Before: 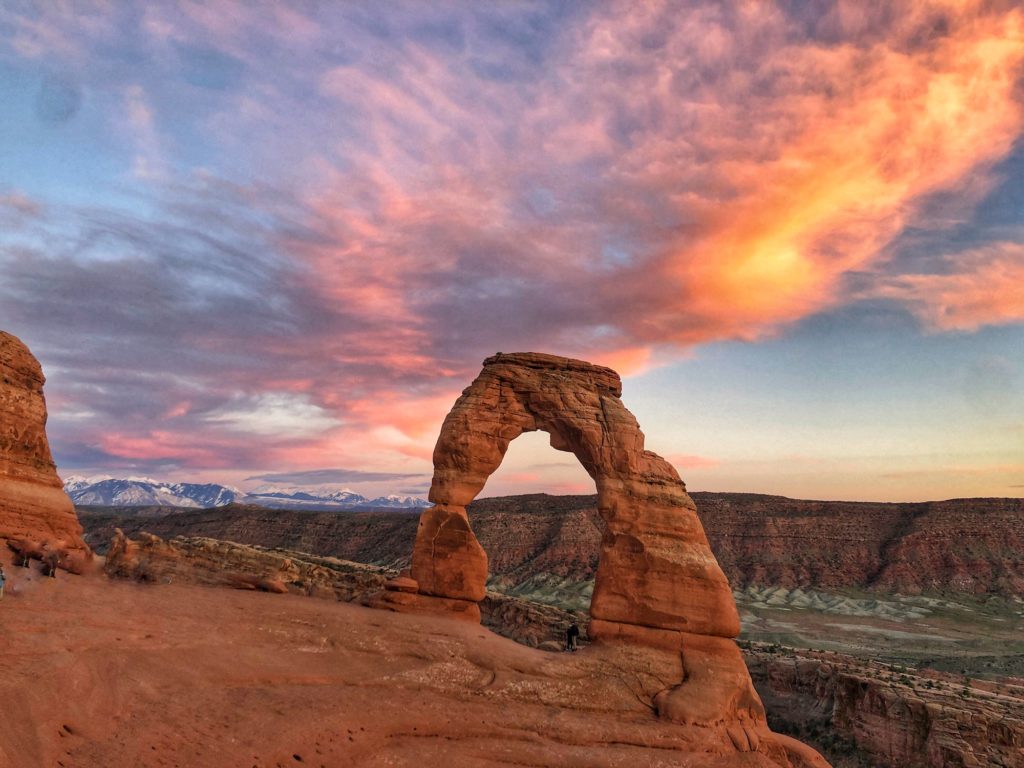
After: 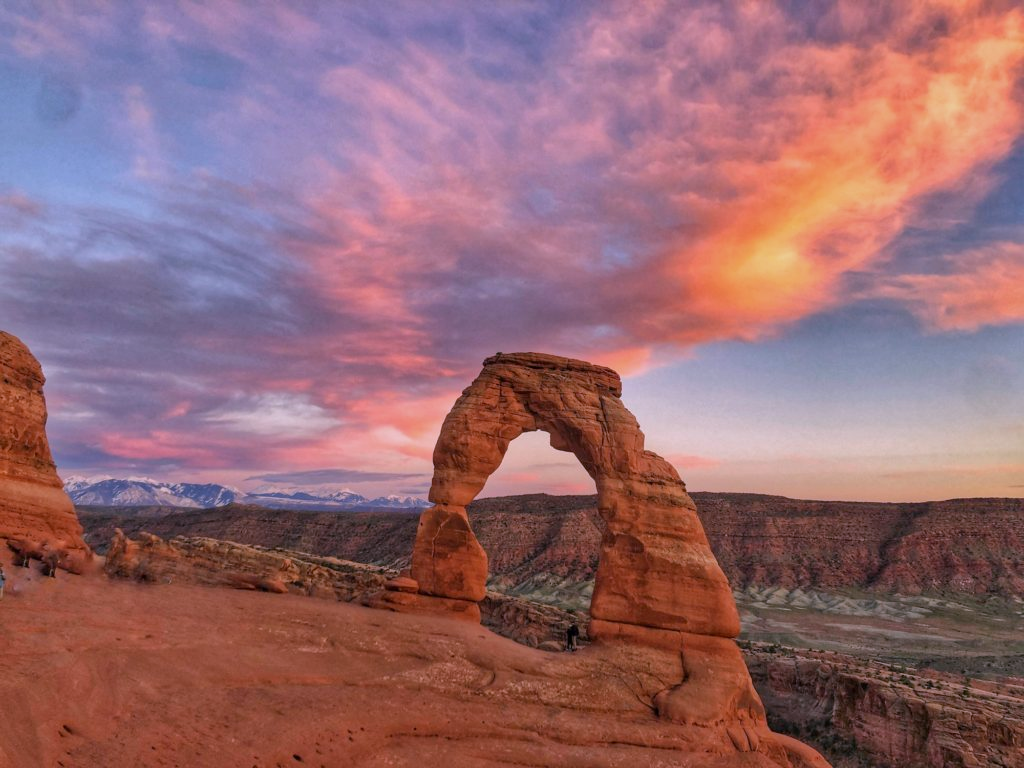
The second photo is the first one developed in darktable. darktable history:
white balance: red 1.066, blue 1.119
tone equalizer: -8 EV 0.25 EV, -7 EV 0.417 EV, -6 EV 0.417 EV, -5 EV 0.25 EV, -3 EV -0.25 EV, -2 EV -0.417 EV, -1 EV -0.417 EV, +0 EV -0.25 EV, edges refinement/feathering 500, mask exposure compensation -1.57 EV, preserve details guided filter
rotate and perspective: automatic cropping off
